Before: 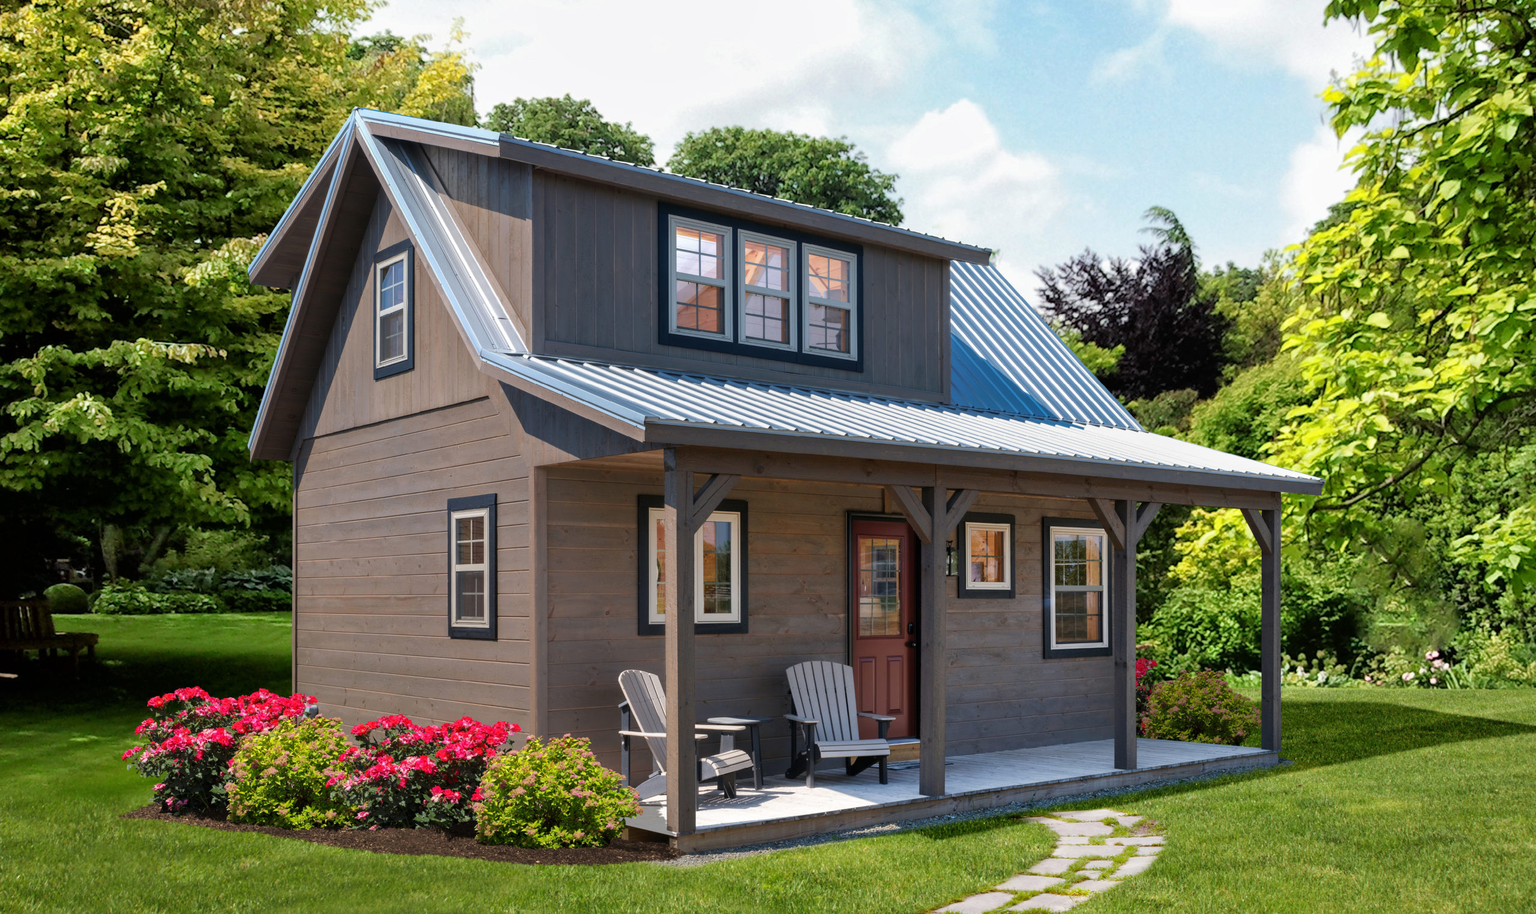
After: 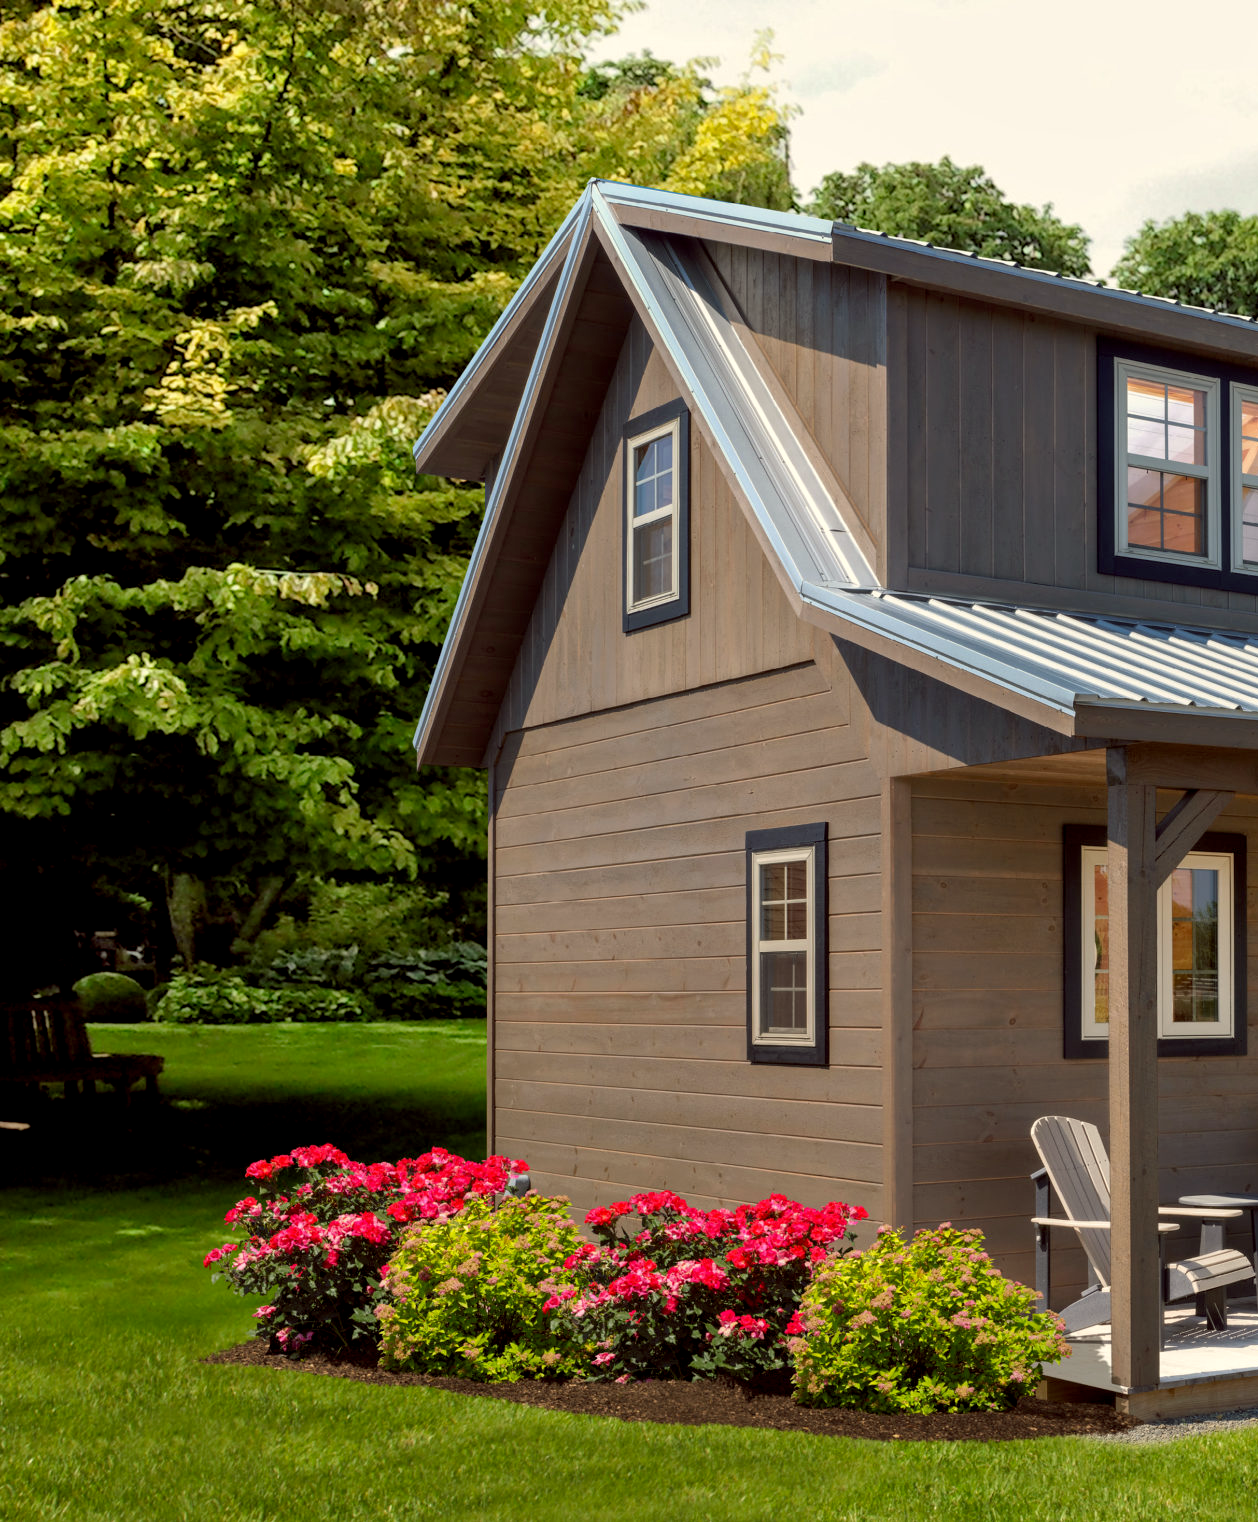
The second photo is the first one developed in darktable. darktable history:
crop and rotate: left 0%, top 0%, right 50.845%
color balance: lift [1.005, 1.002, 0.998, 0.998], gamma [1, 1.021, 1.02, 0.979], gain [0.923, 1.066, 1.056, 0.934]
exposure: black level correction 0.009, exposure 0.119 EV, compensate highlight preservation false
